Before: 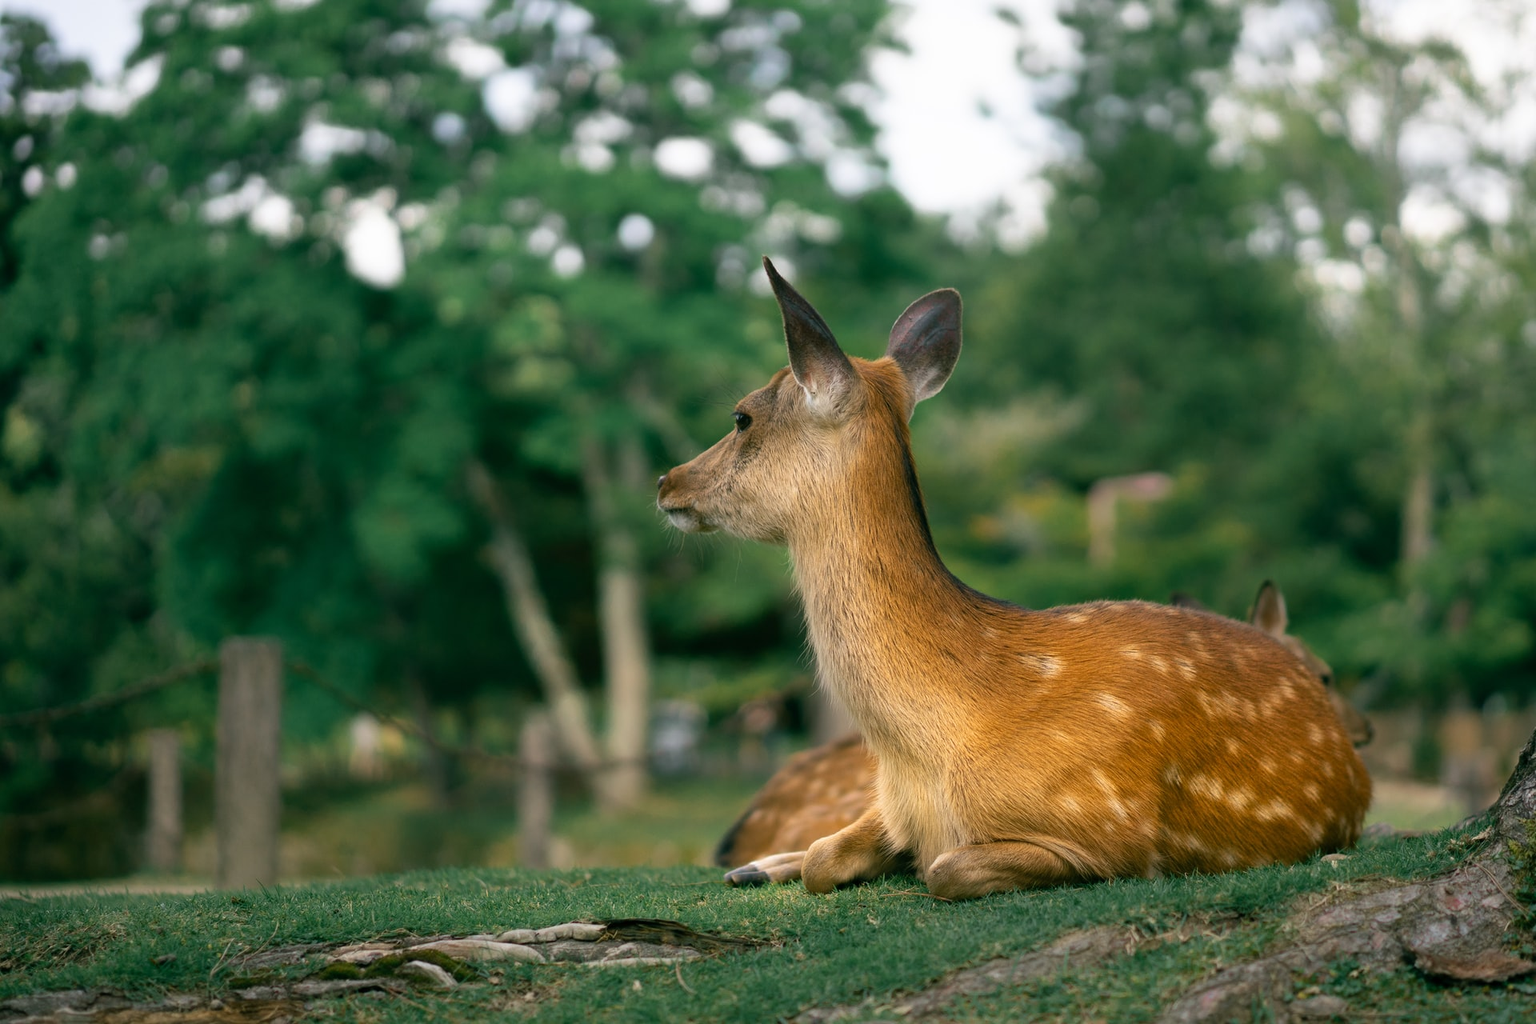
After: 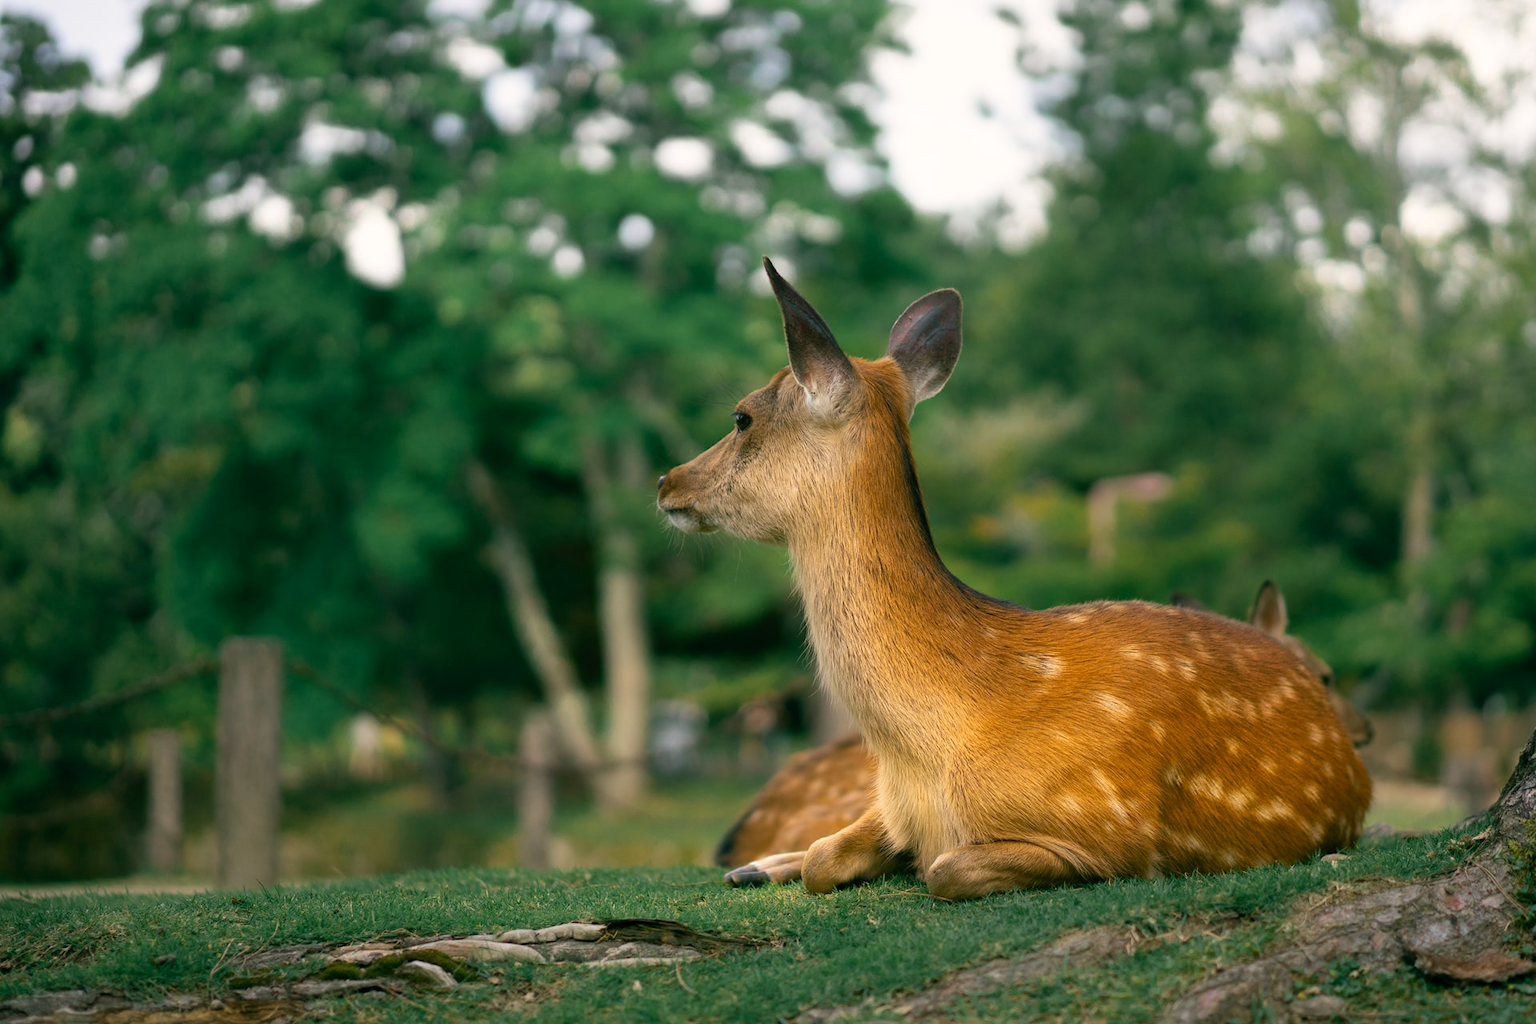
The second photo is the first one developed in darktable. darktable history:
color correction: highlights a* 0.962, highlights b* 2.87, saturation 1.08
